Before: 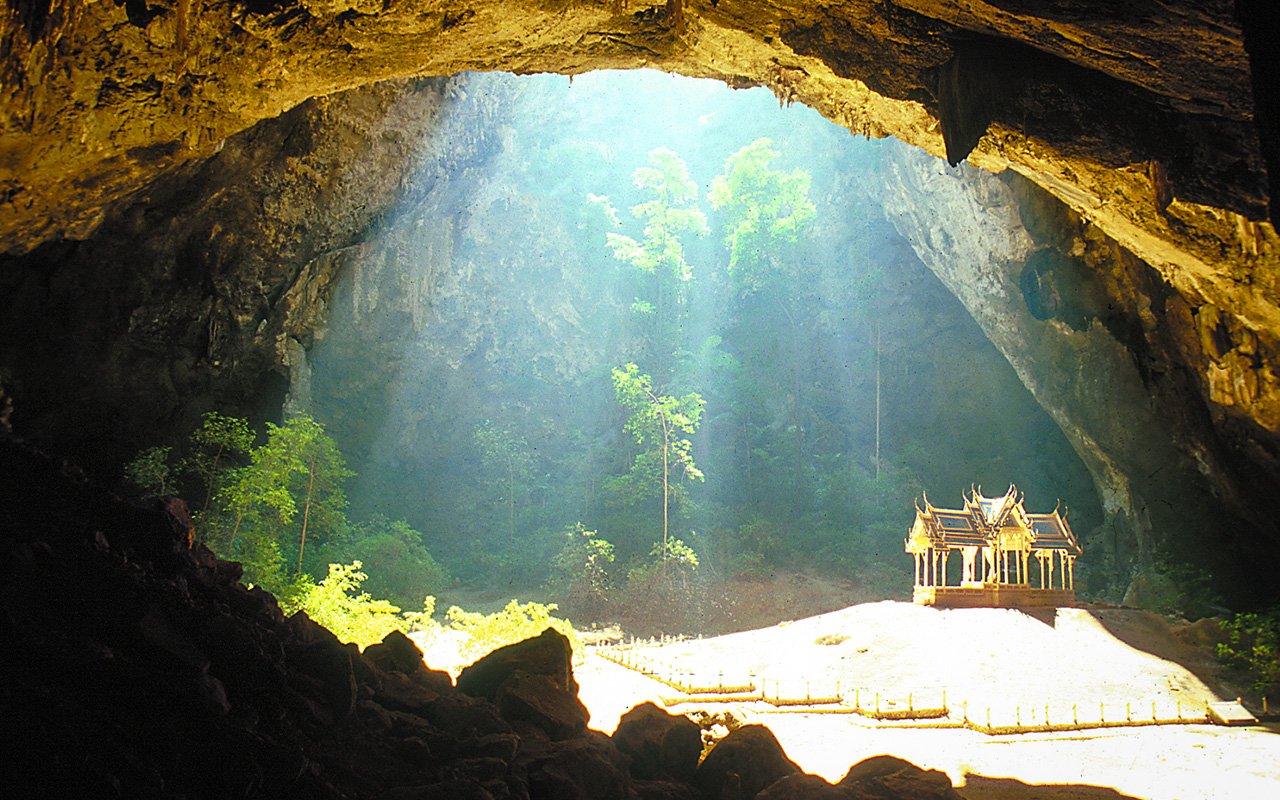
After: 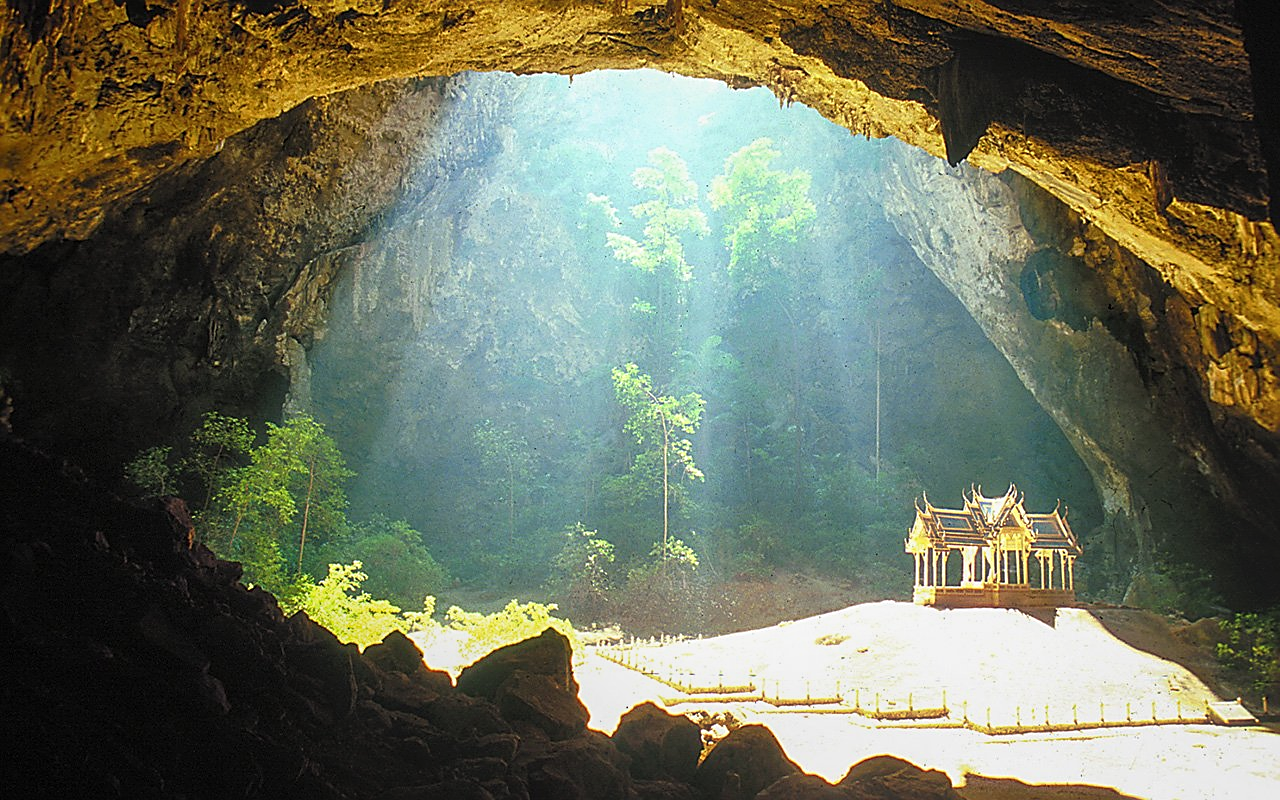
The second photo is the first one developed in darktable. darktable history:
sharpen: on, module defaults
haze removal: strength -0.05
local contrast: detail 110%
